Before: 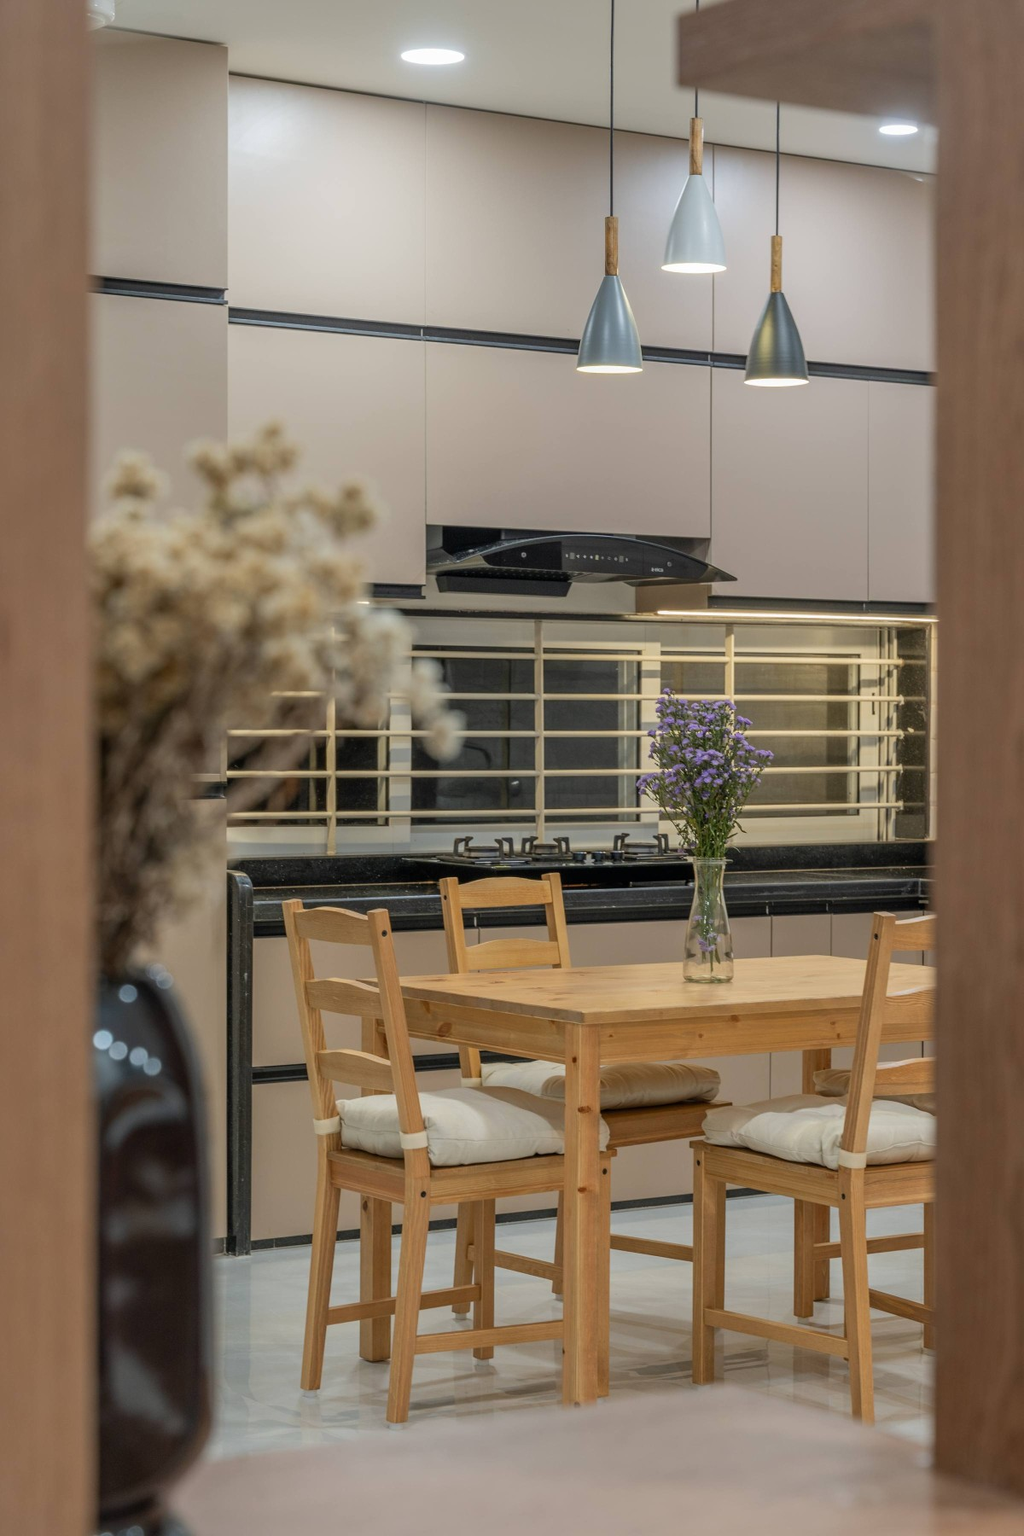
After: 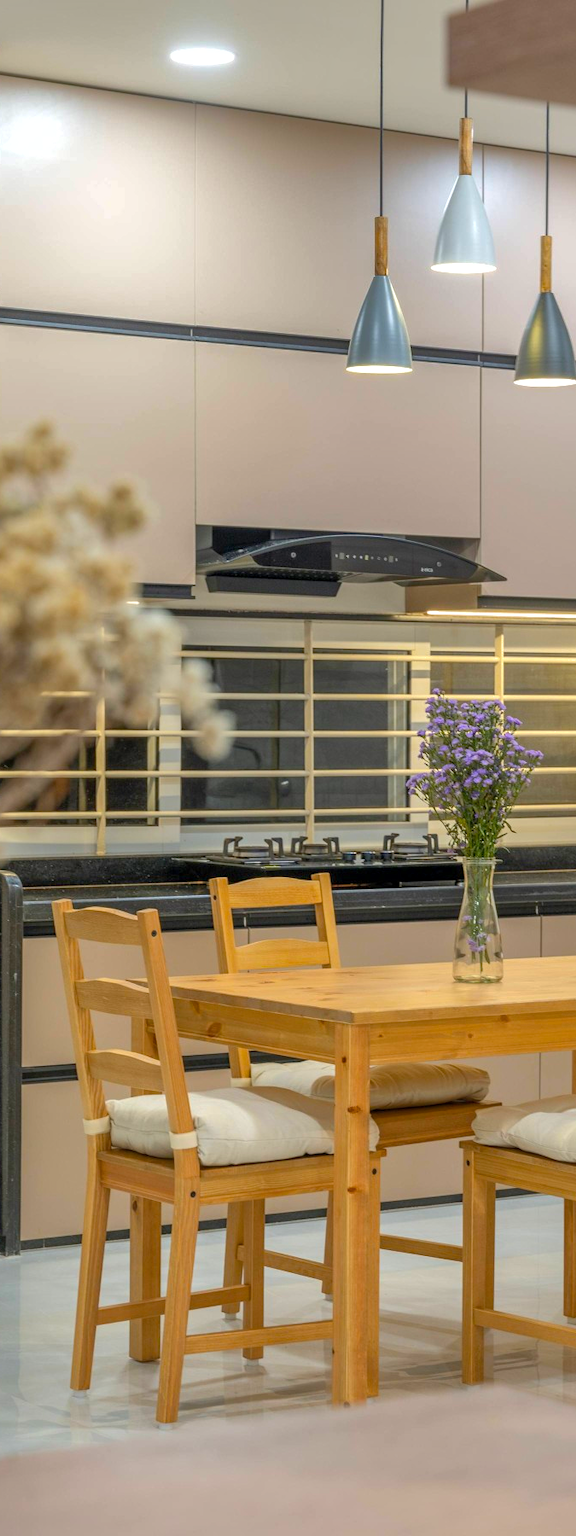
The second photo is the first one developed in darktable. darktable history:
crop and rotate: left 22.516%, right 21.234%
shadows and highlights: on, module defaults
exposure: black level correction 0.001, exposure 0.5 EV, compensate exposure bias true, compensate highlight preservation false
color balance rgb: perceptual saturation grading › global saturation 25%, global vibrance 10%
